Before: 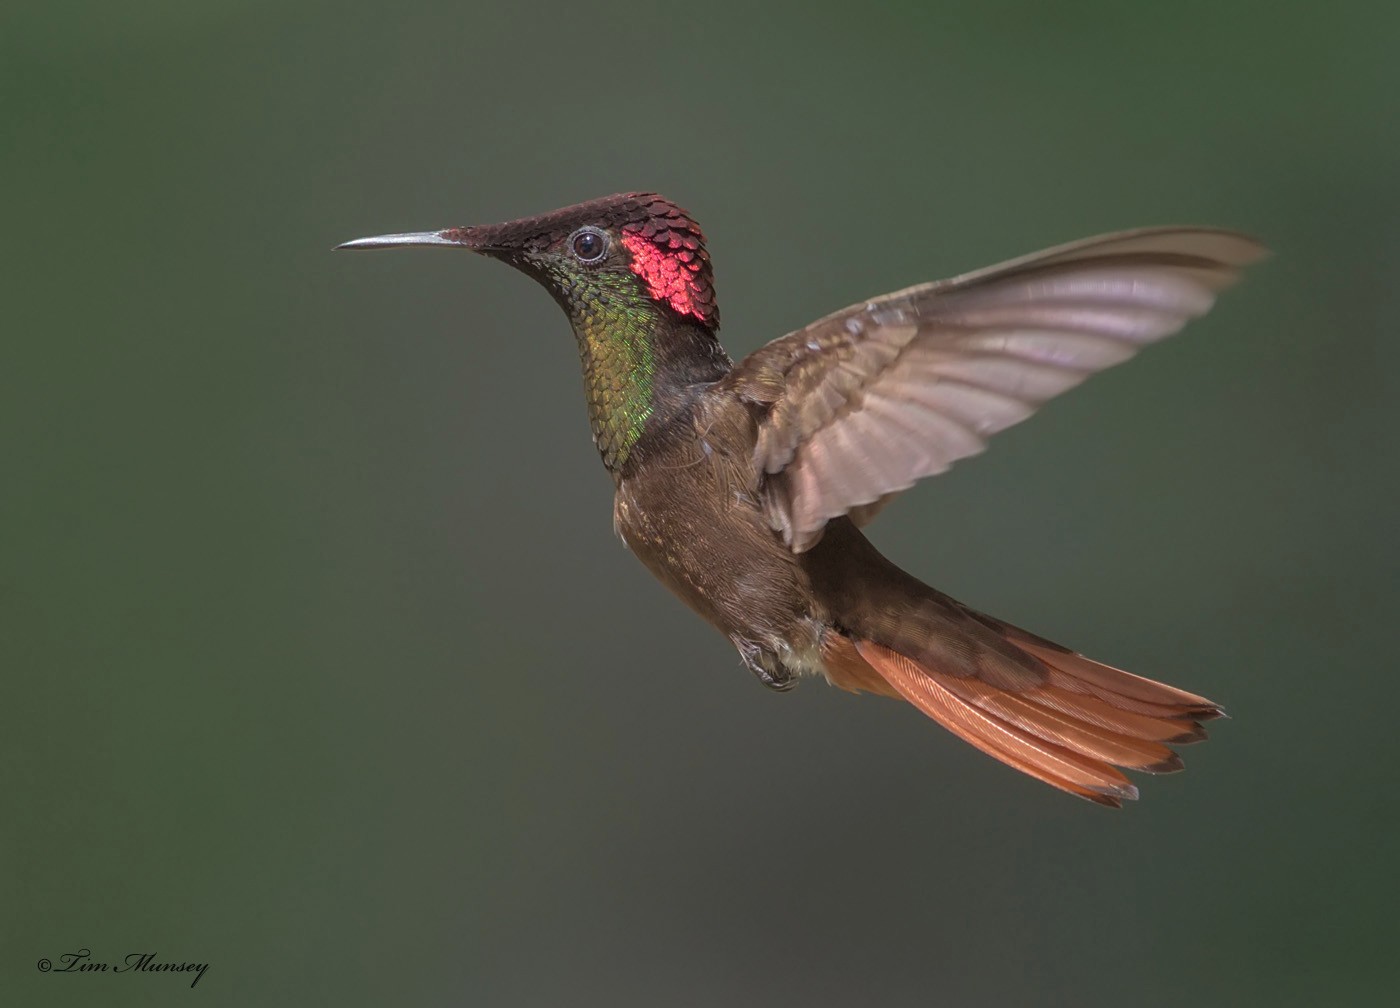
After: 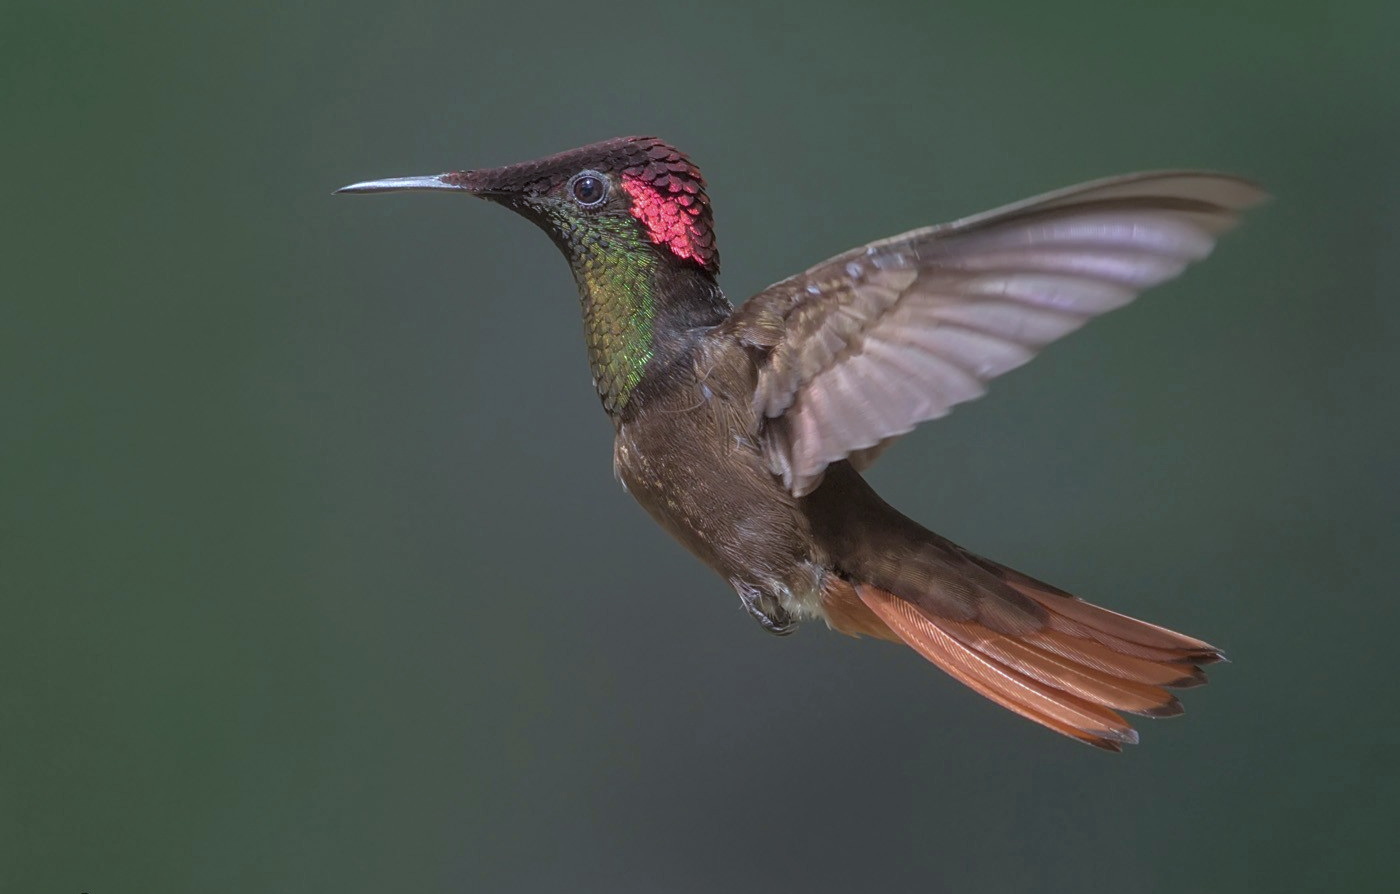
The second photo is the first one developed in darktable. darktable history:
crop and rotate: top 5.609%, bottom 5.609%
white balance: red 0.931, blue 1.11
